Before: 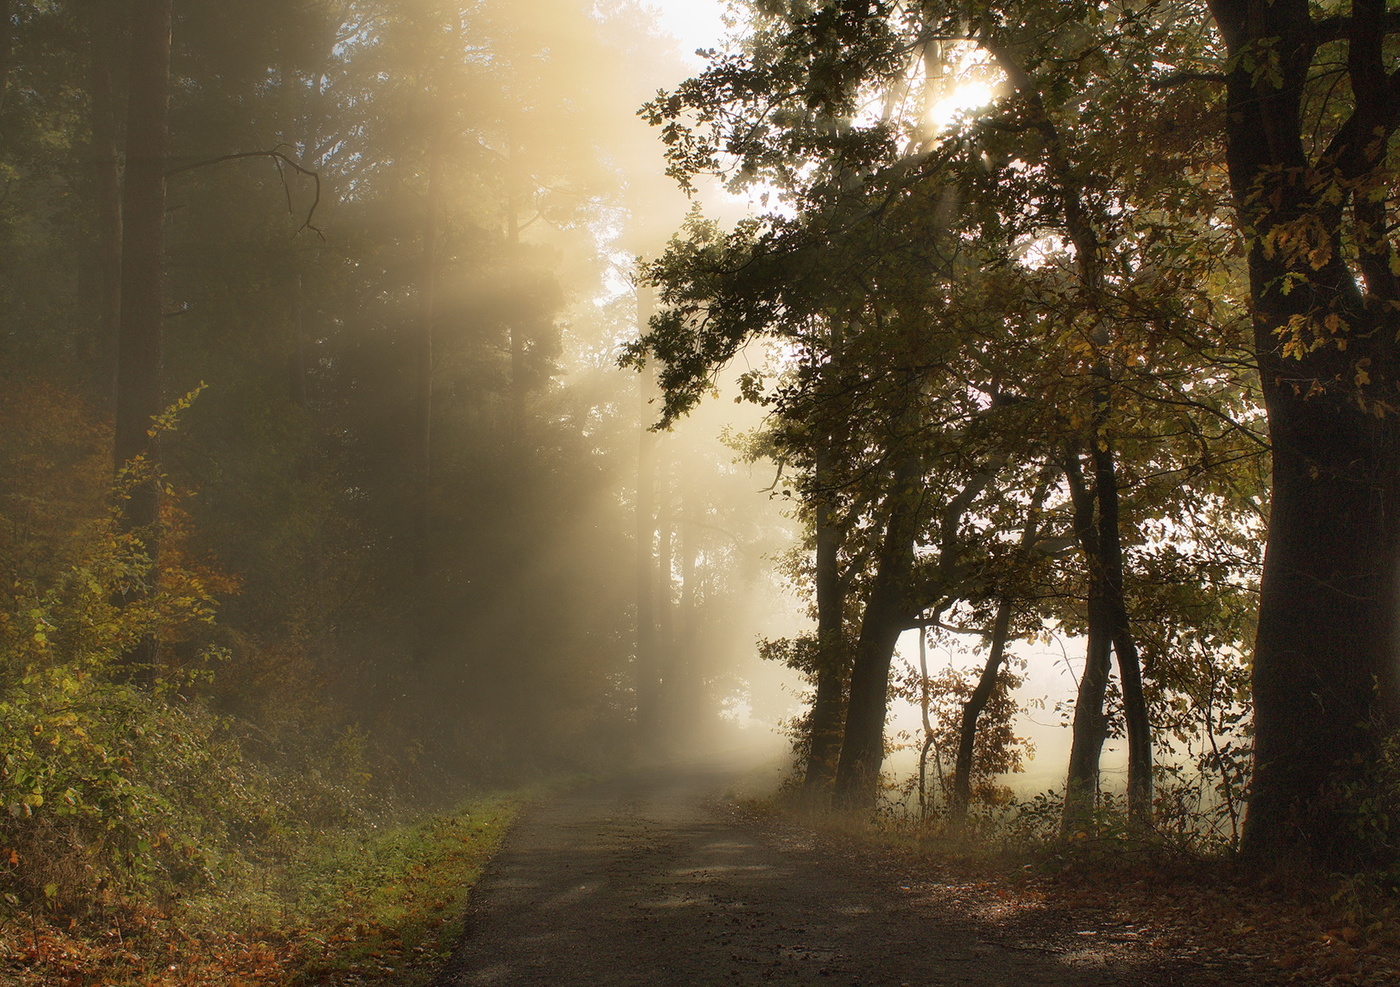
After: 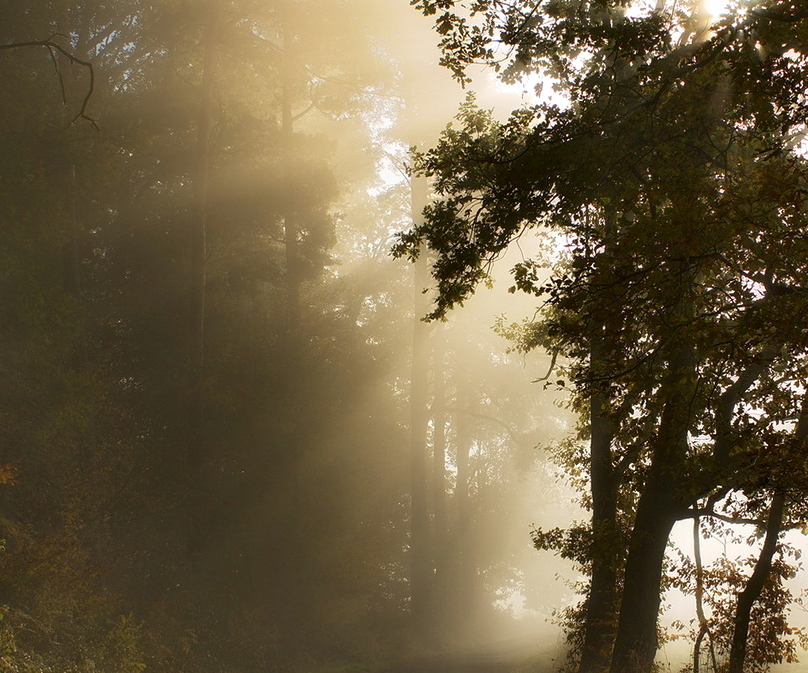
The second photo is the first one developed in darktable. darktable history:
crop: left 16.202%, top 11.208%, right 26.045%, bottom 20.557%
contrast brightness saturation: brightness -0.09
contrast equalizer: octaves 7, y [[0.6 ×6], [0.55 ×6], [0 ×6], [0 ×6], [0 ×6]], mix 0.2
